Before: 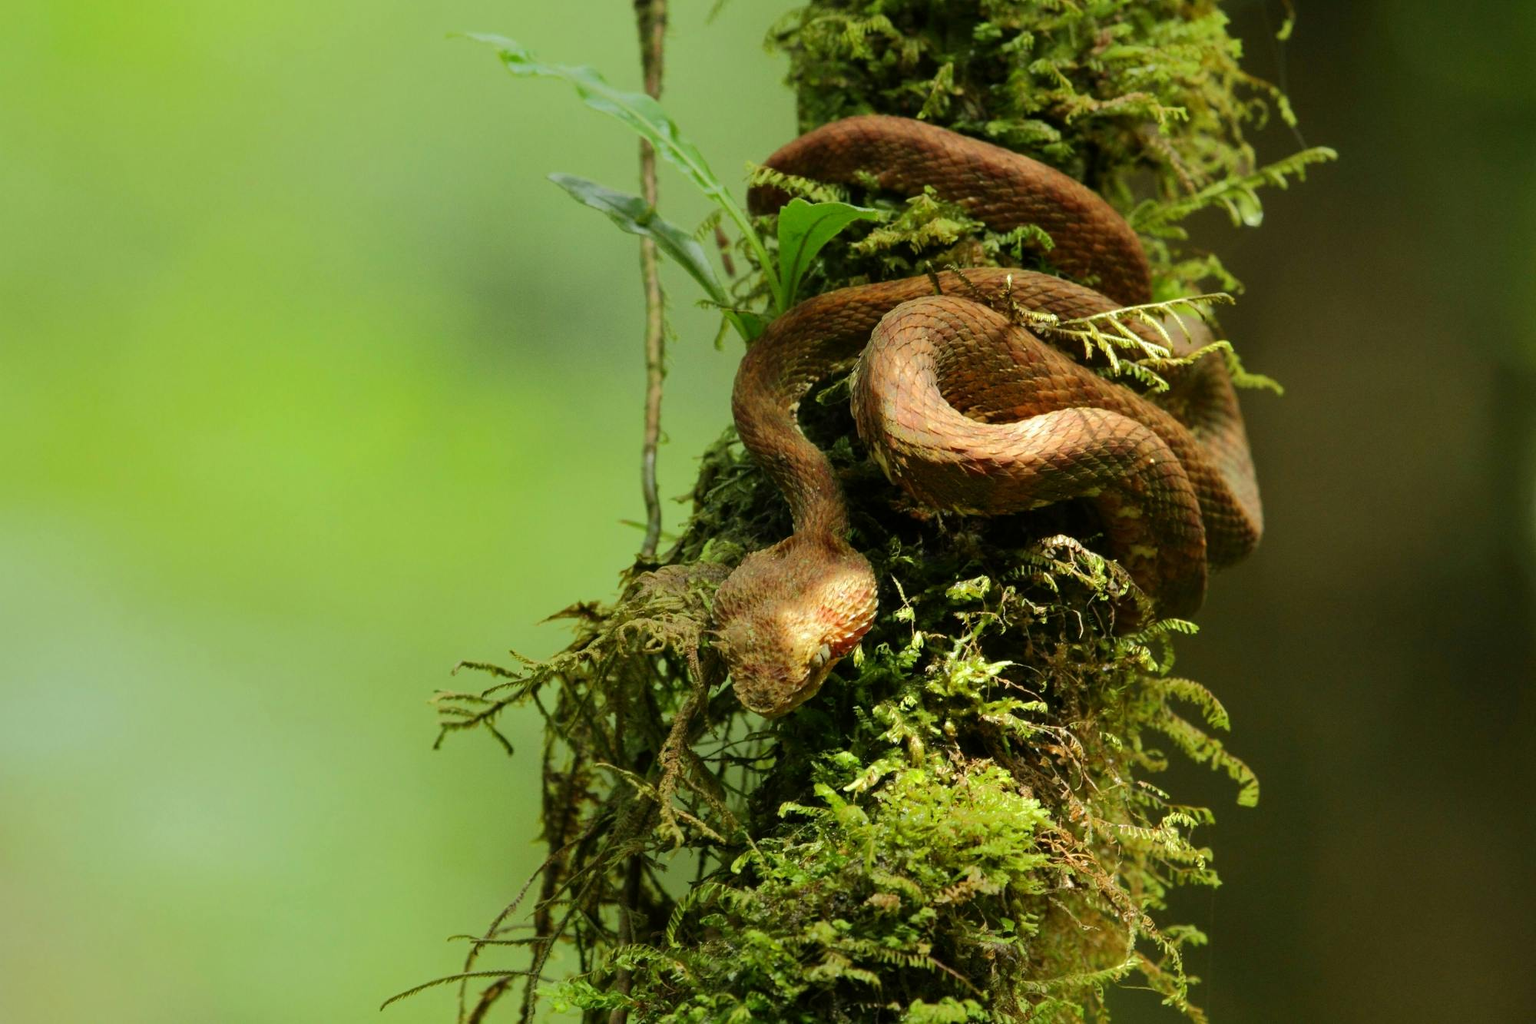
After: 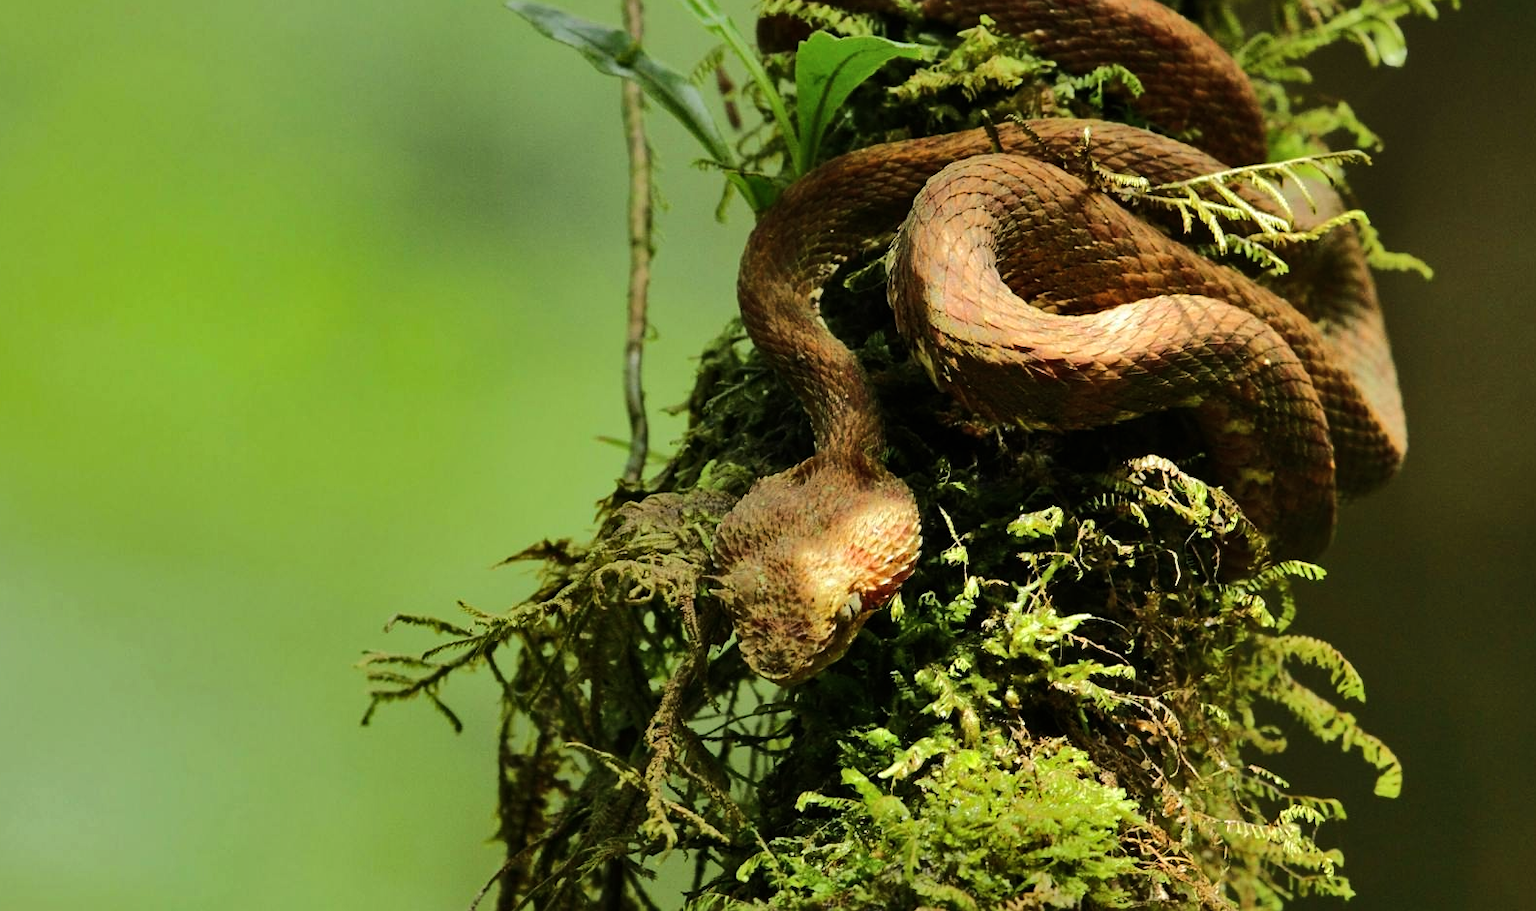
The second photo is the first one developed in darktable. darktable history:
base curve: curves: ch0 [(0, 0) (0.073, 0.04) (0.157, 0.139) (0.492, 0.492) (0.758, 0.758) (1, 1)]
shadows and highlights: low approximation 0.01, soften with gaussian
sharpen: amount 0.217
crop: left 9.552%, top 16.979%, right 11.083%, bottom 12.326%
